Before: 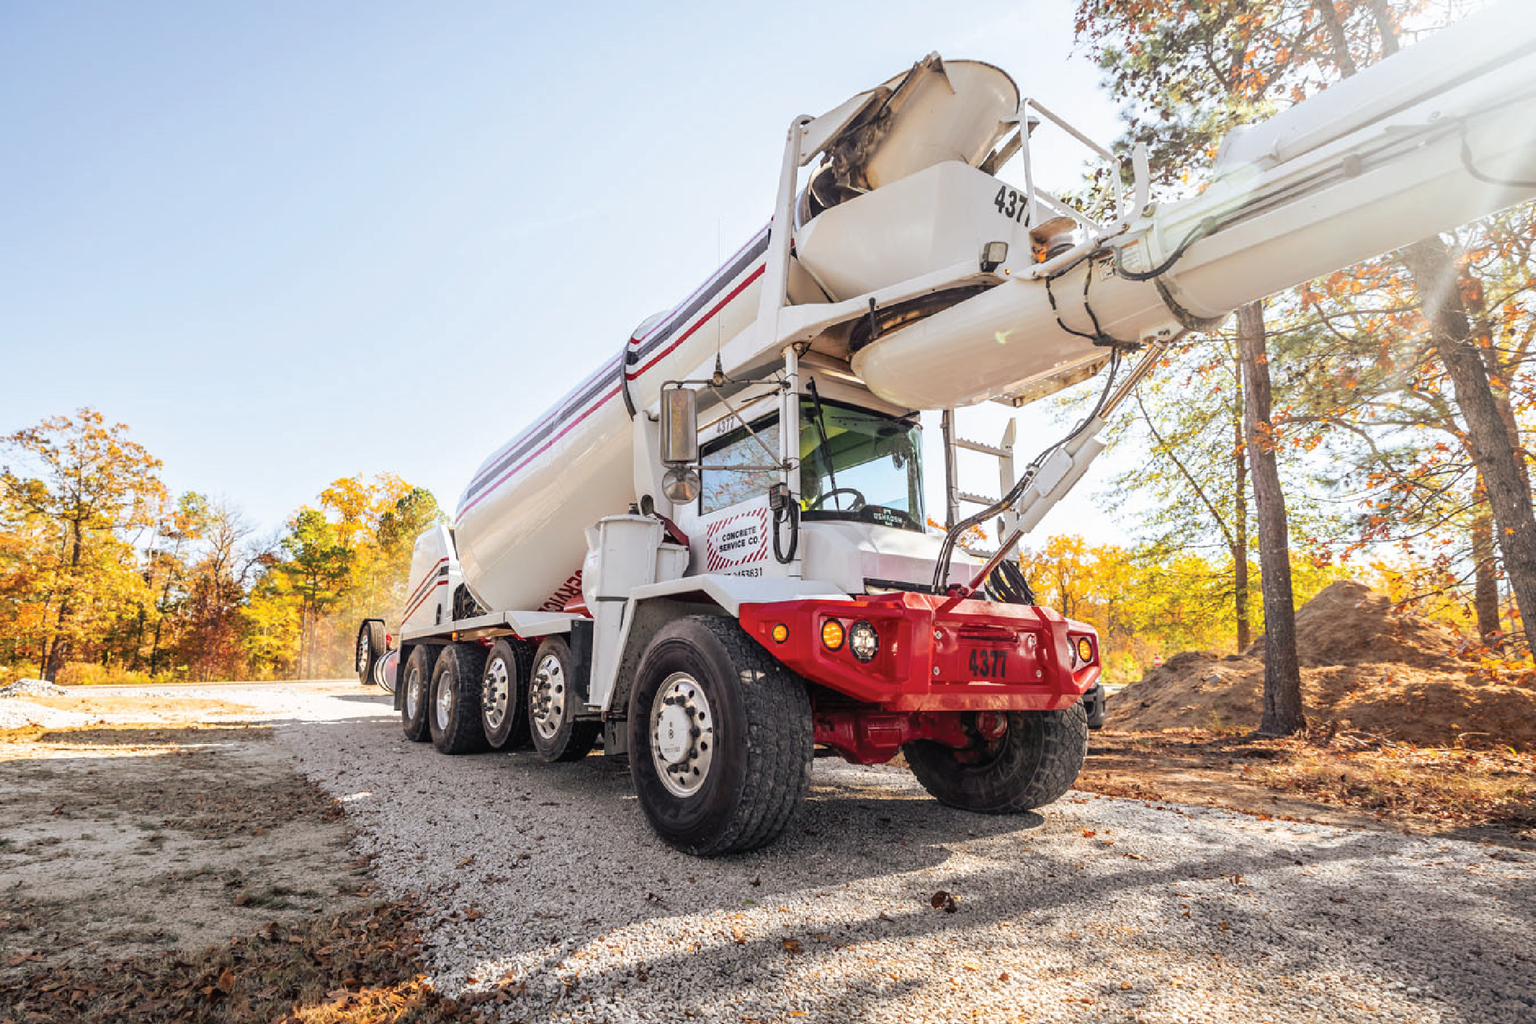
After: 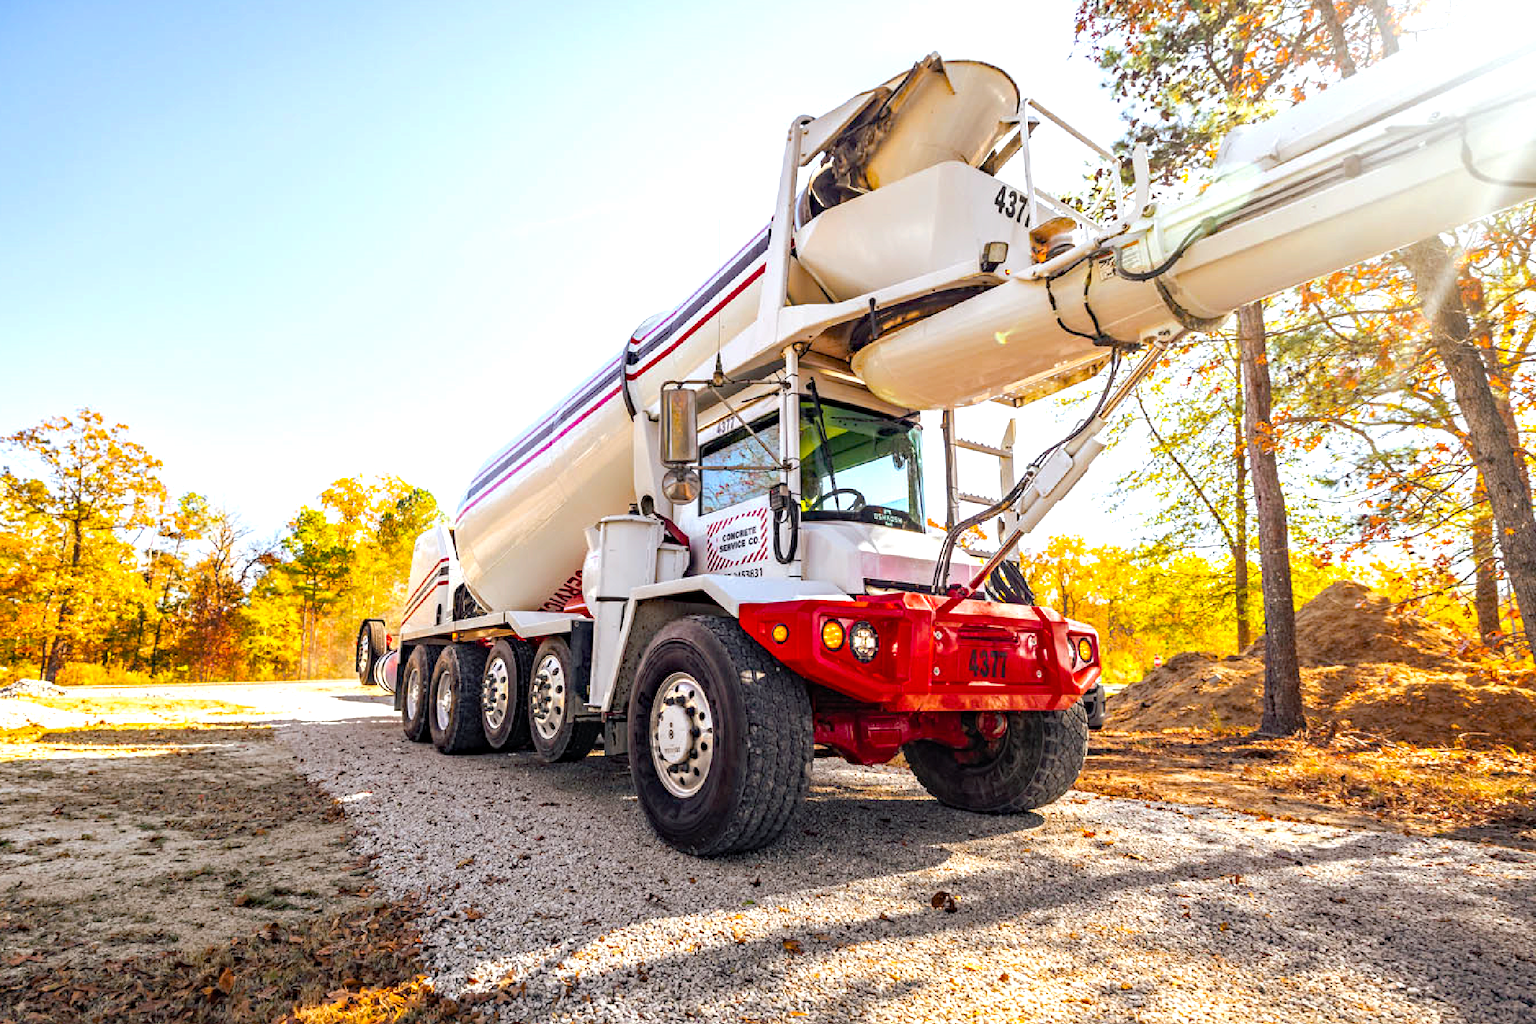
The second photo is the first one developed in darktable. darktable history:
haze removal: strength 0.488, distance 0.429, compatibility mode true, adaptive false
color balance rgb: shadows lift › chroma 1.037%, shadows lift › hue 241.22°, power › luminance 3.031%, power › hue 230.15°, linear chroma grading › global chroma 0.254%, perceptual saturation grading › global saturation 29.405%, perceptual brilliance grading › global brilliance 11.81%
